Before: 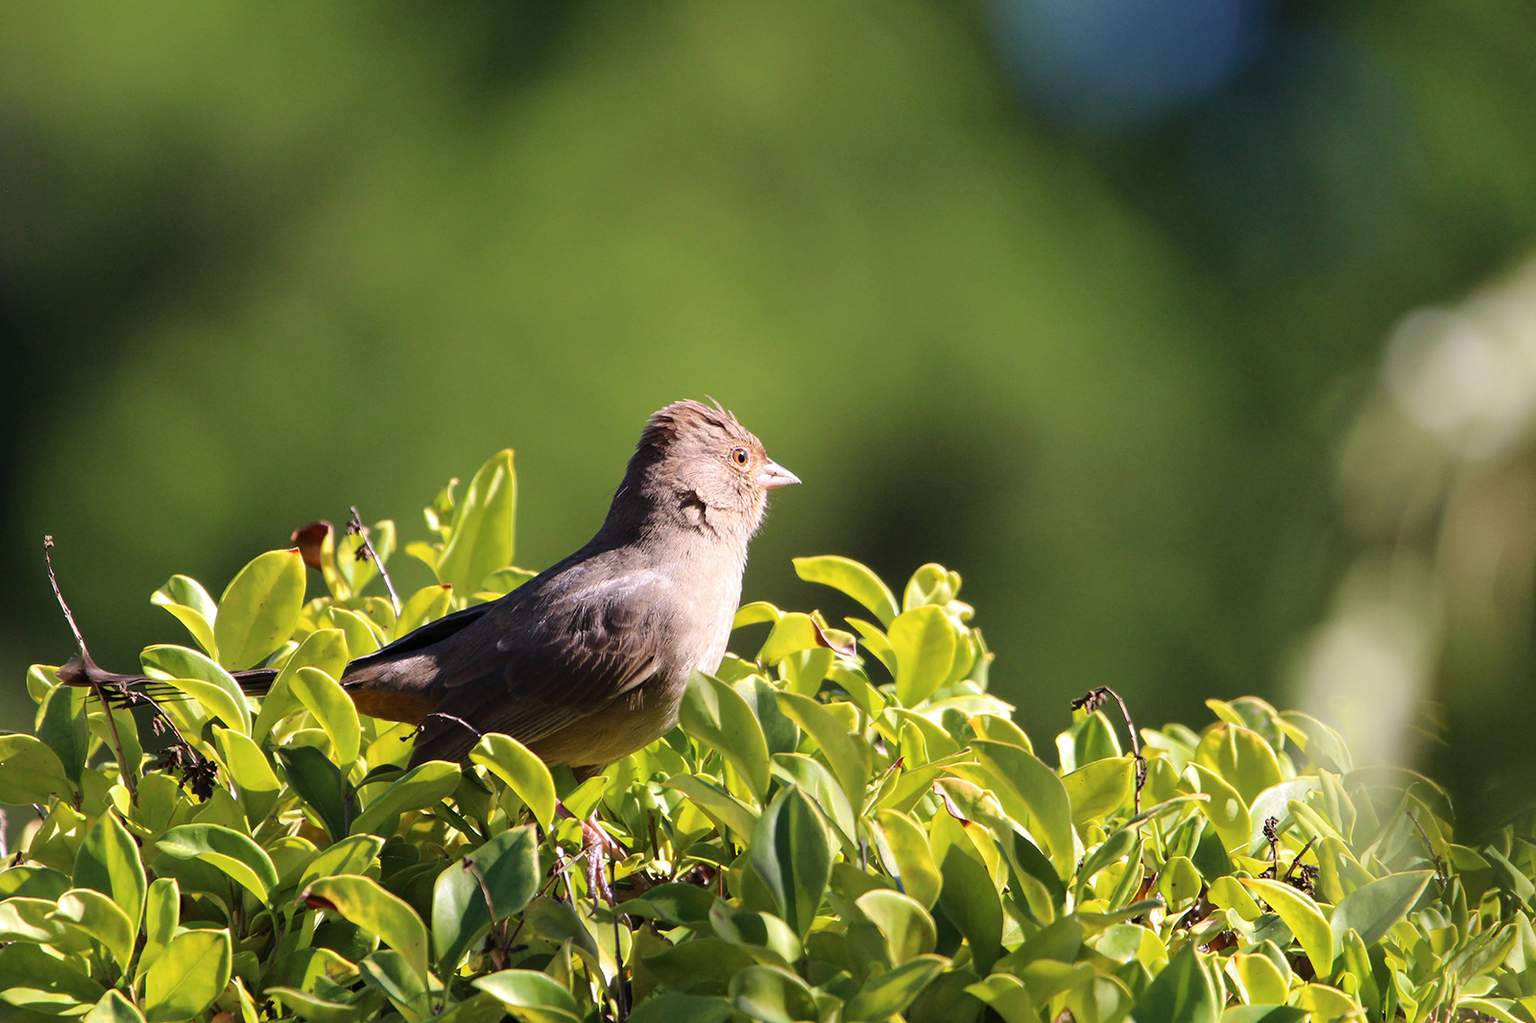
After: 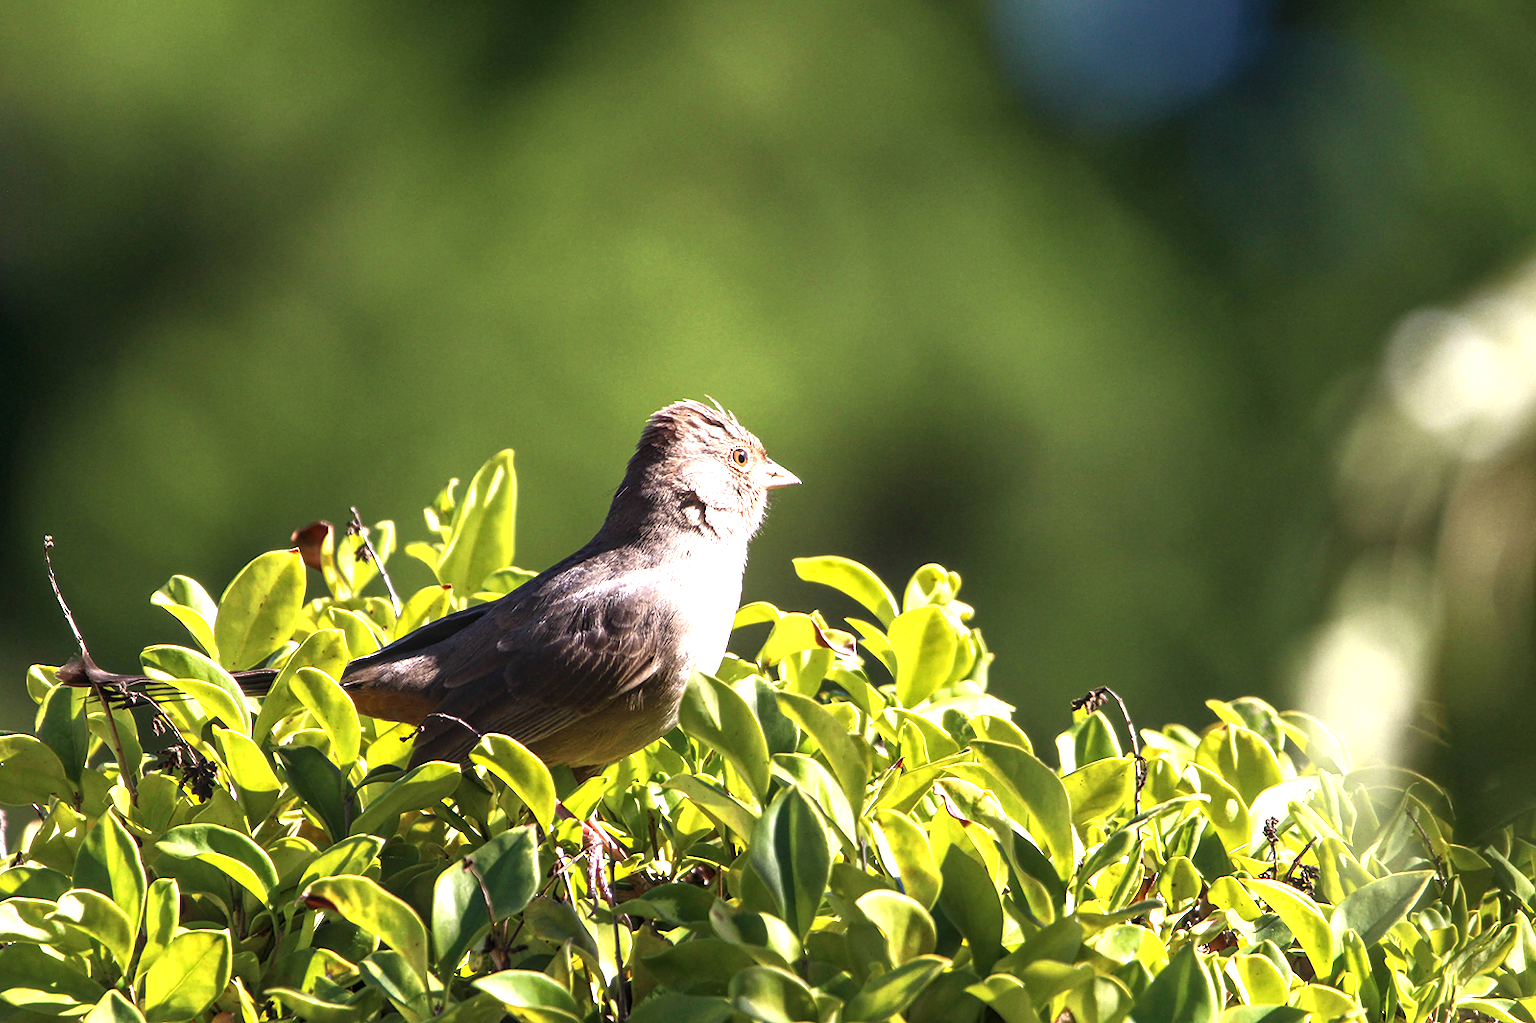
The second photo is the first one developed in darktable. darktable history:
exposure: black level correction 0, exposure 0.9 EV, compensate exposure bias true, compensate highlight preservation false
rgb curve: curves: ch0 [(0, 0) (0.415, 0.237) (1, 1)]
local contrast: on, module defaults
